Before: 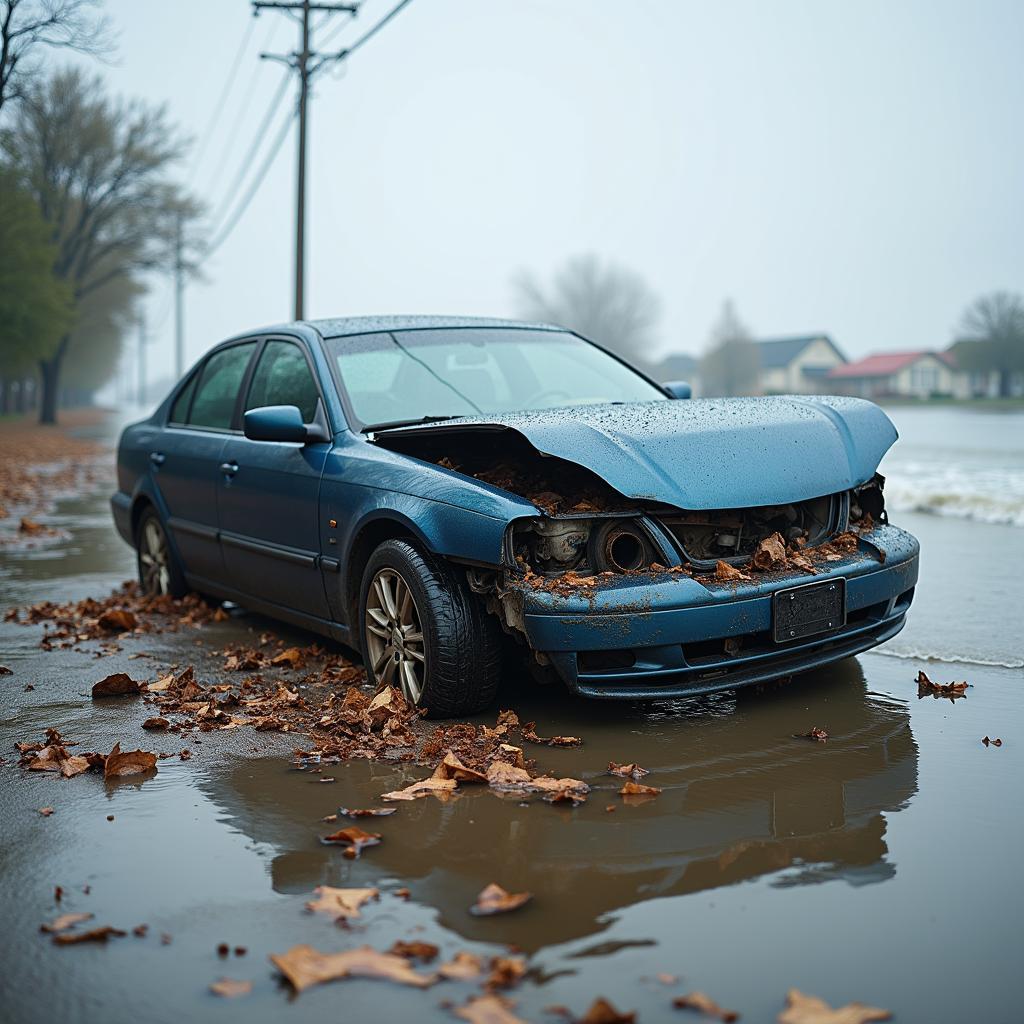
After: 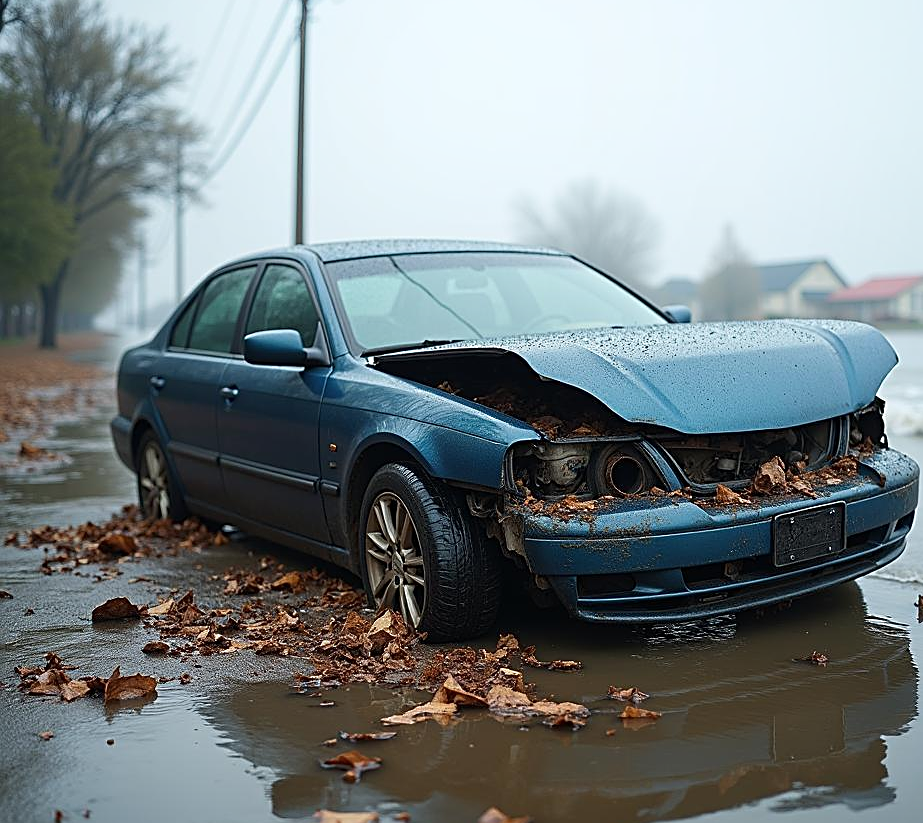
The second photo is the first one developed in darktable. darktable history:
shadows and highlights: shadows -22.27, highlights 45.73, soften with gaussian
sharpen: on, module defaults
crop: top 7.484%, right 9.793%, bottom 12.072%
contrast brightness saturation: saturation -0.05
